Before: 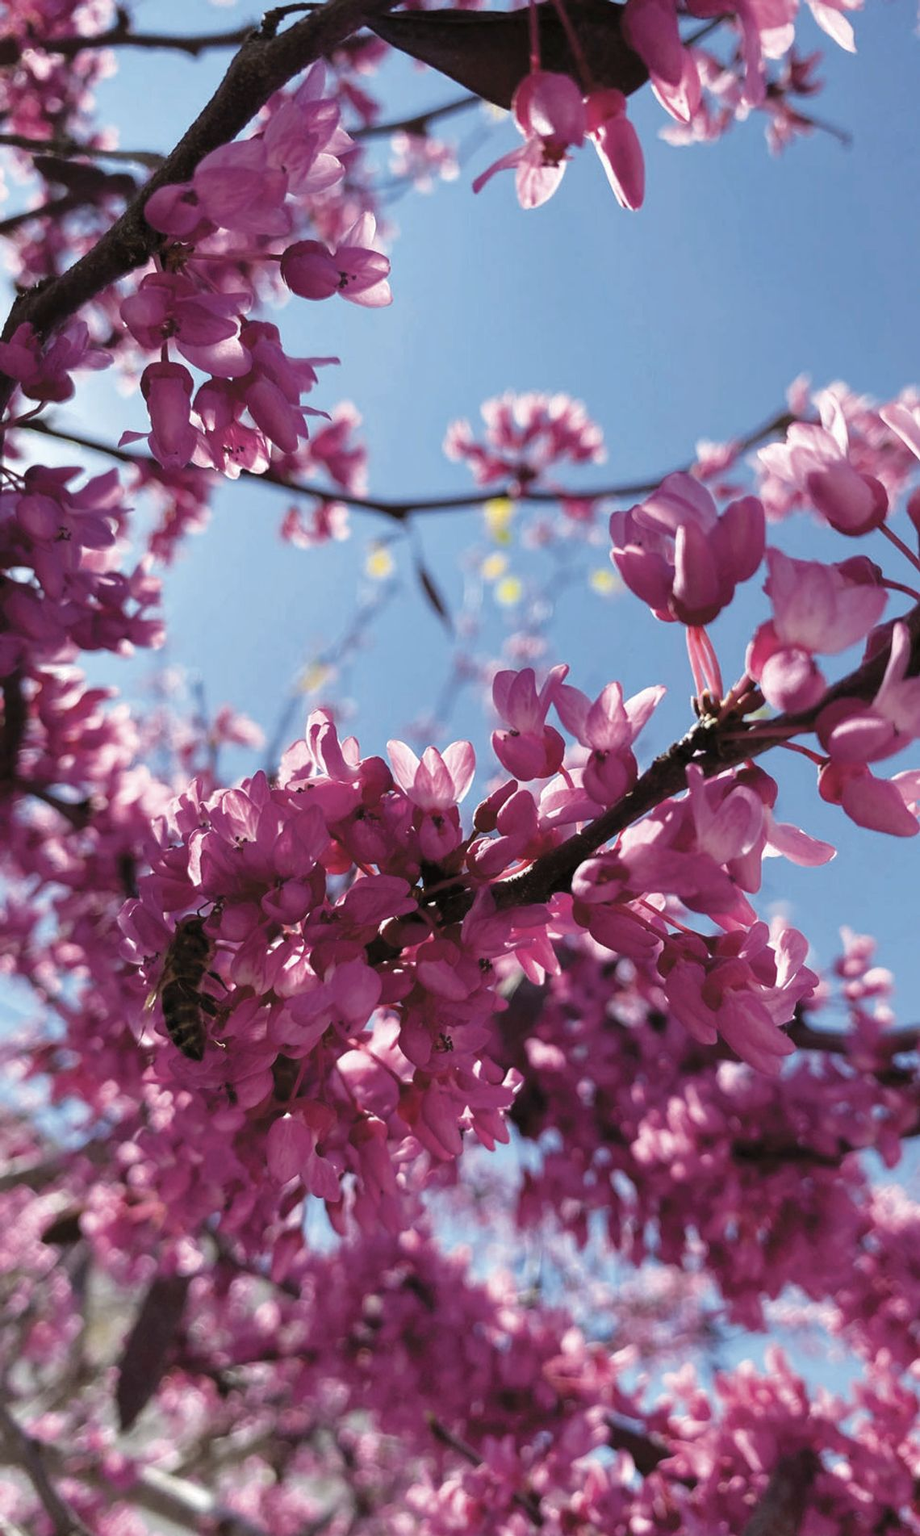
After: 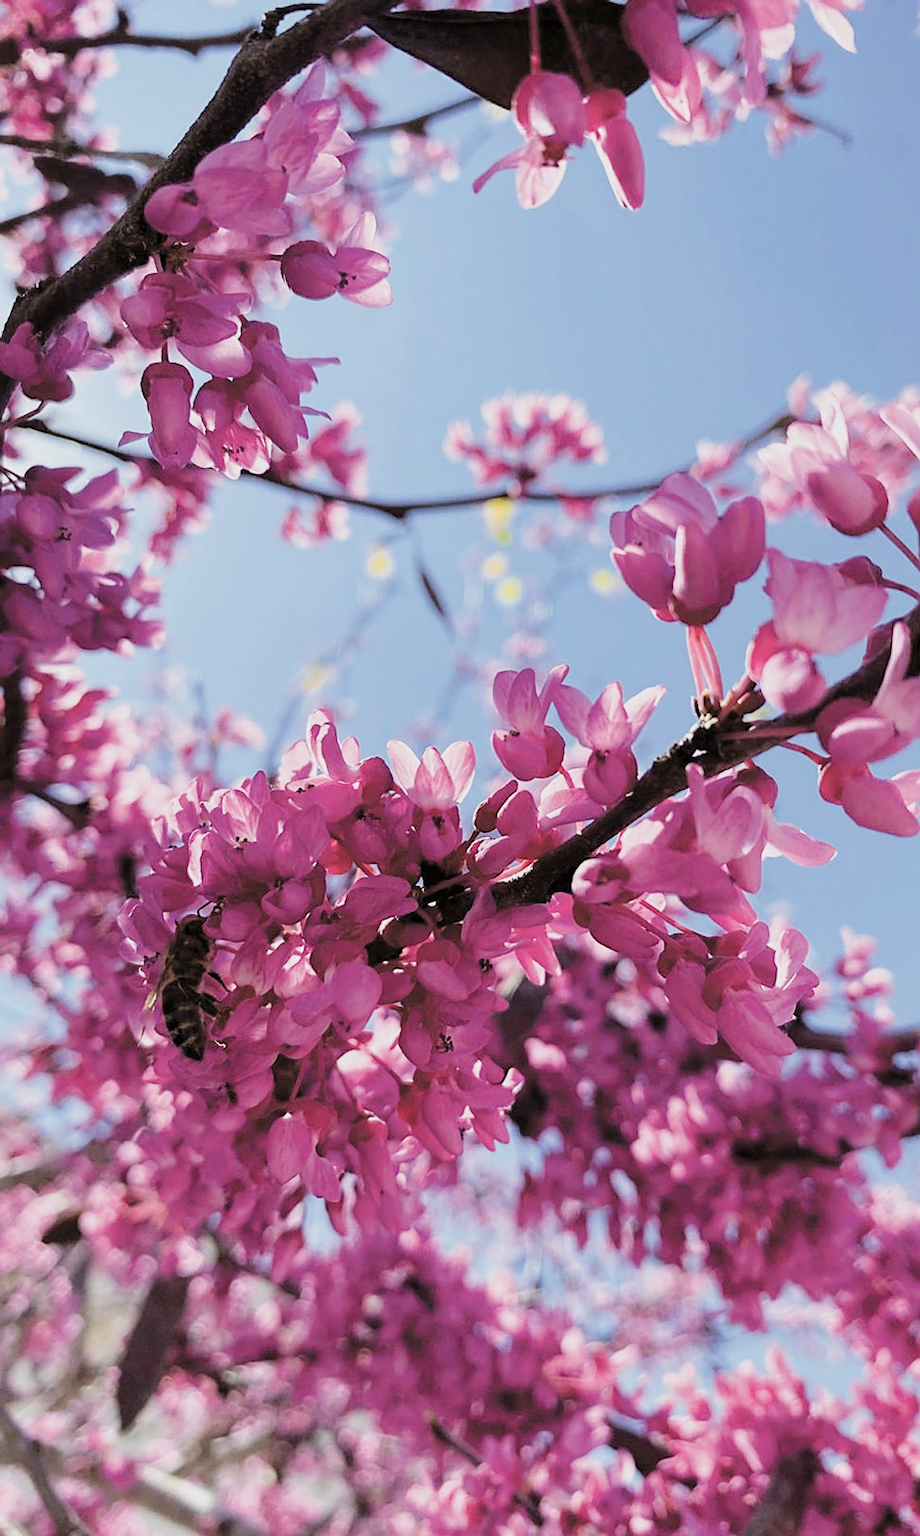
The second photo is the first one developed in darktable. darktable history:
filmic rgb: black relative exposure -7.18 EV, white relative exposure 5.35 EV, hardness 3.03
exposure: black level correction 0, exposure 0.953 EV, compensate exposure bias true, compensate highlight preservation false
sharpen: on, module defaults
